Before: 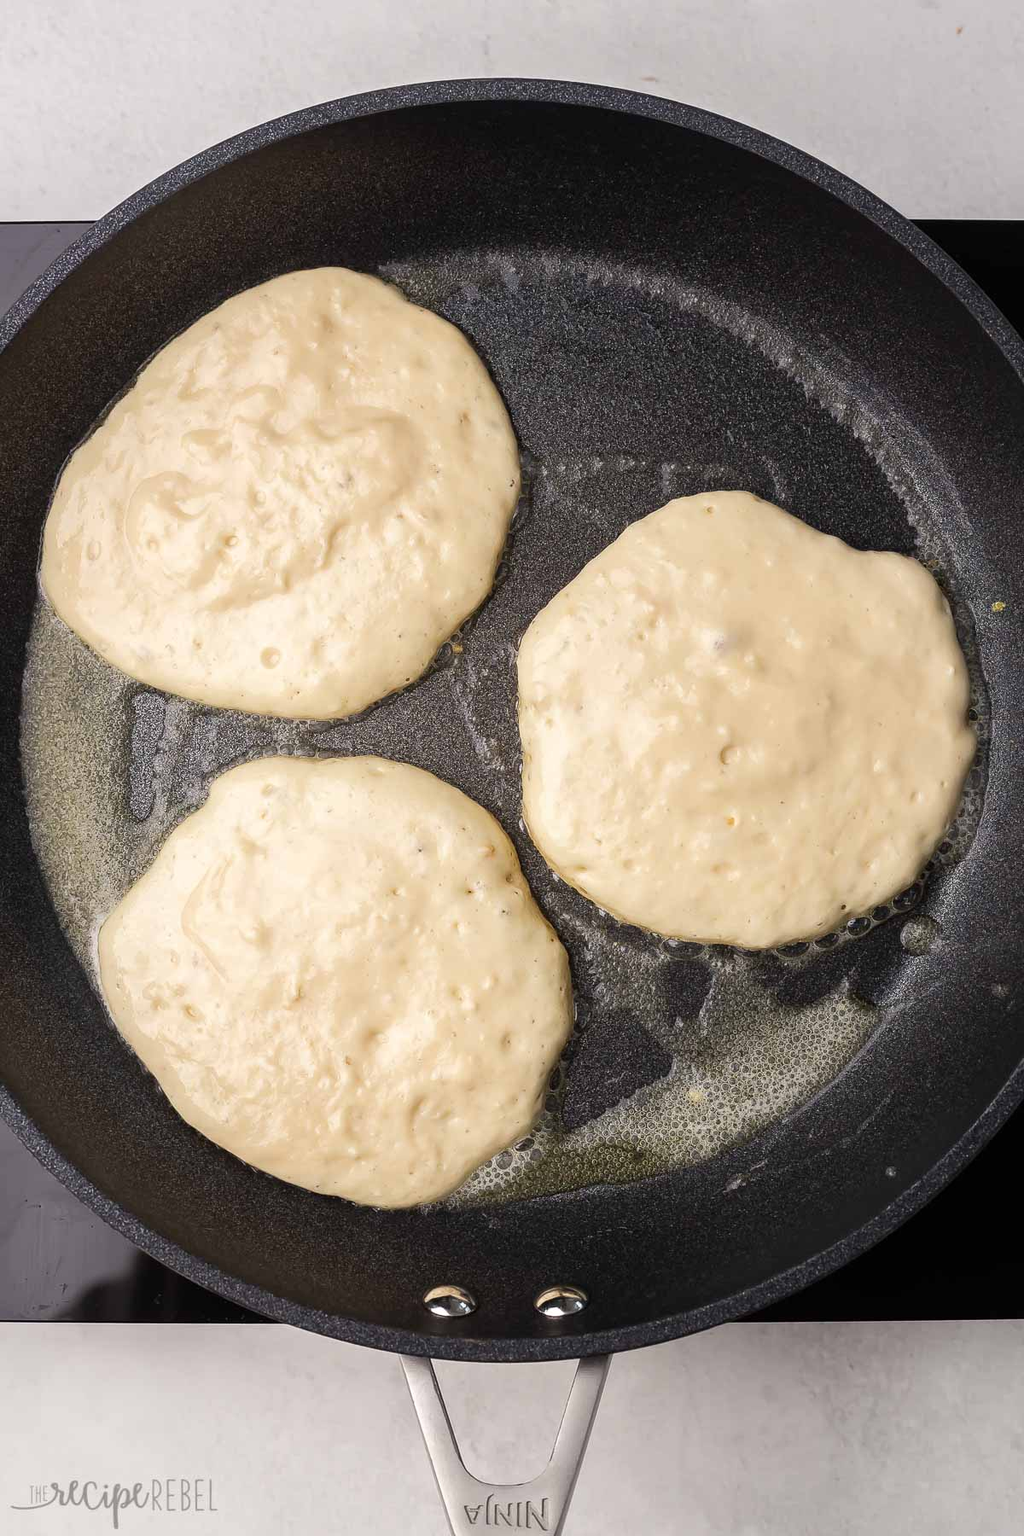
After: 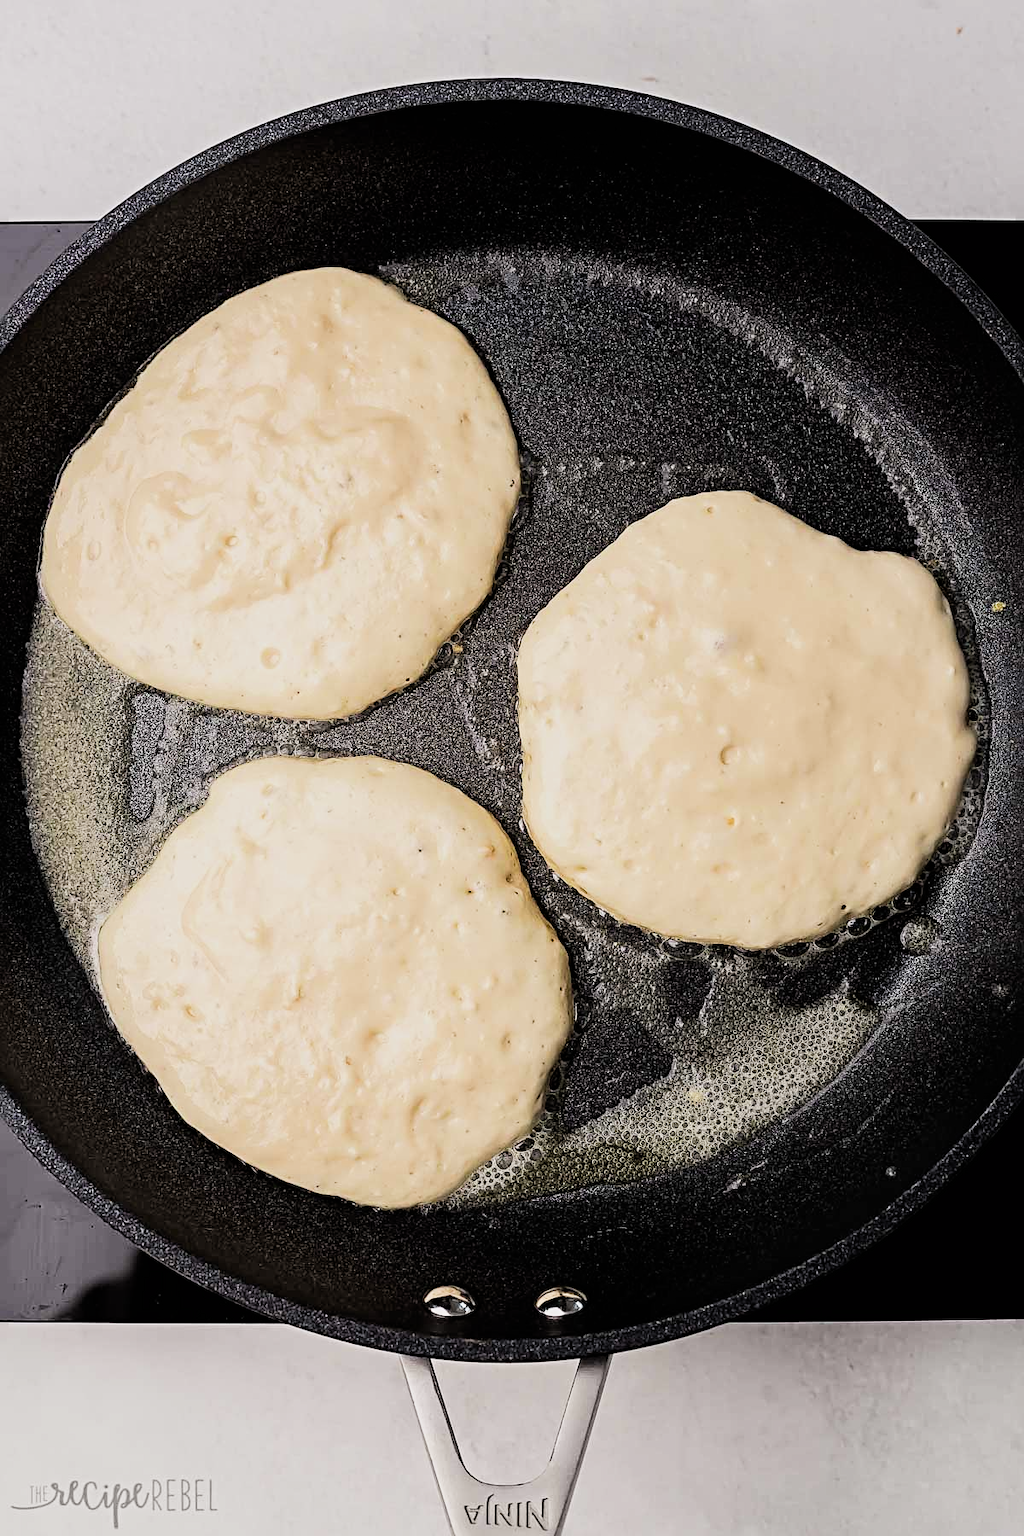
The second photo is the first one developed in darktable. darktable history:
sharpen: radius 3.982
exposure: exposure 0.129 EV, compensate exposure bias true, compensate highlight preservation false
filmic rgb: black relative exposure -7.5 EV, white relative exposure 4.99 EV, threshold 5.95 EV, hardness 3.35, contrast 1.3, enable highlight reconstruction true
